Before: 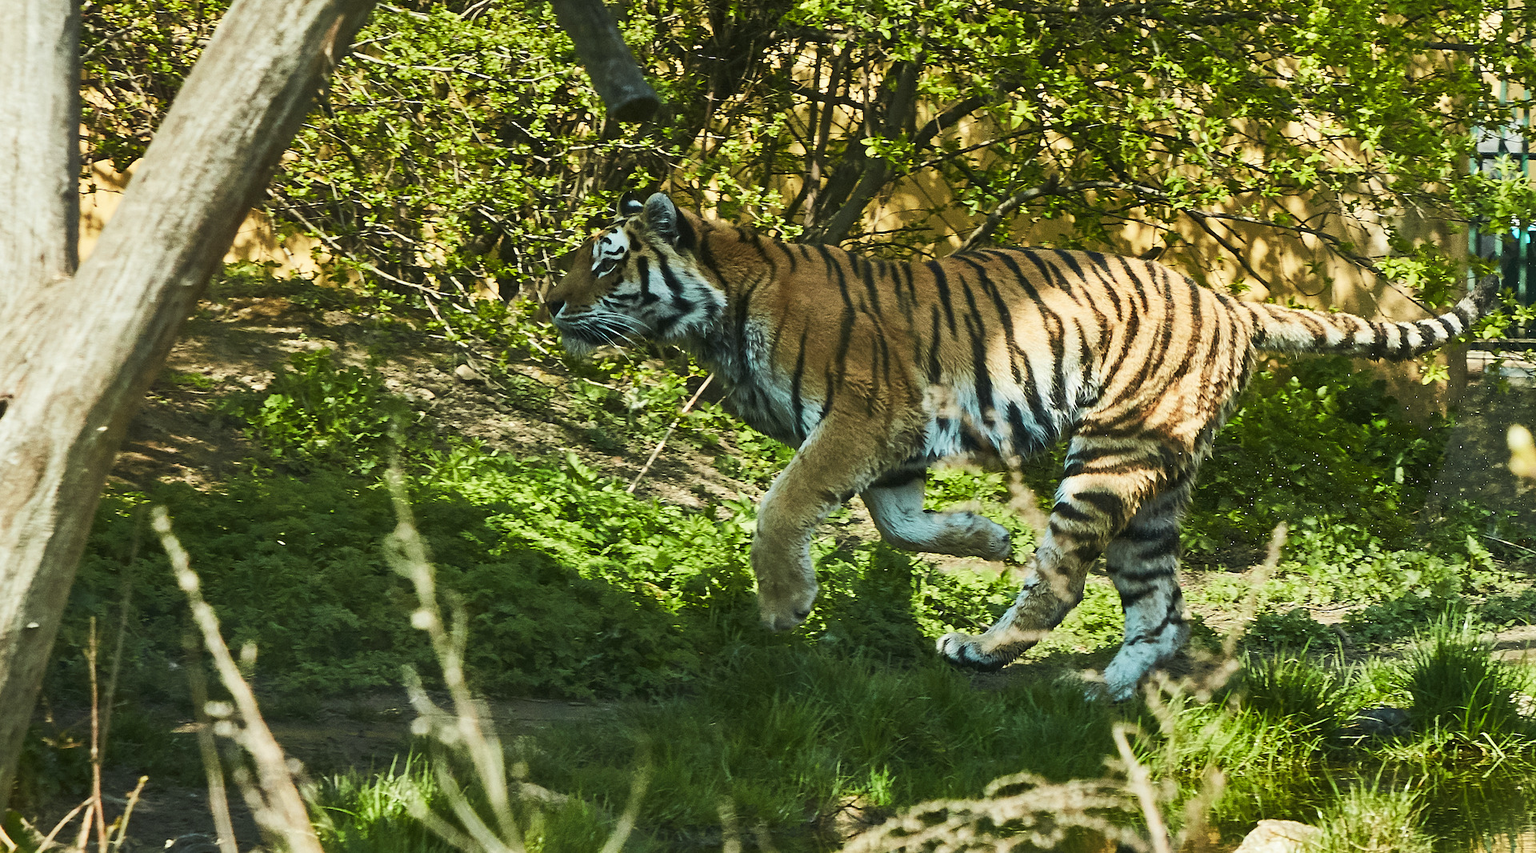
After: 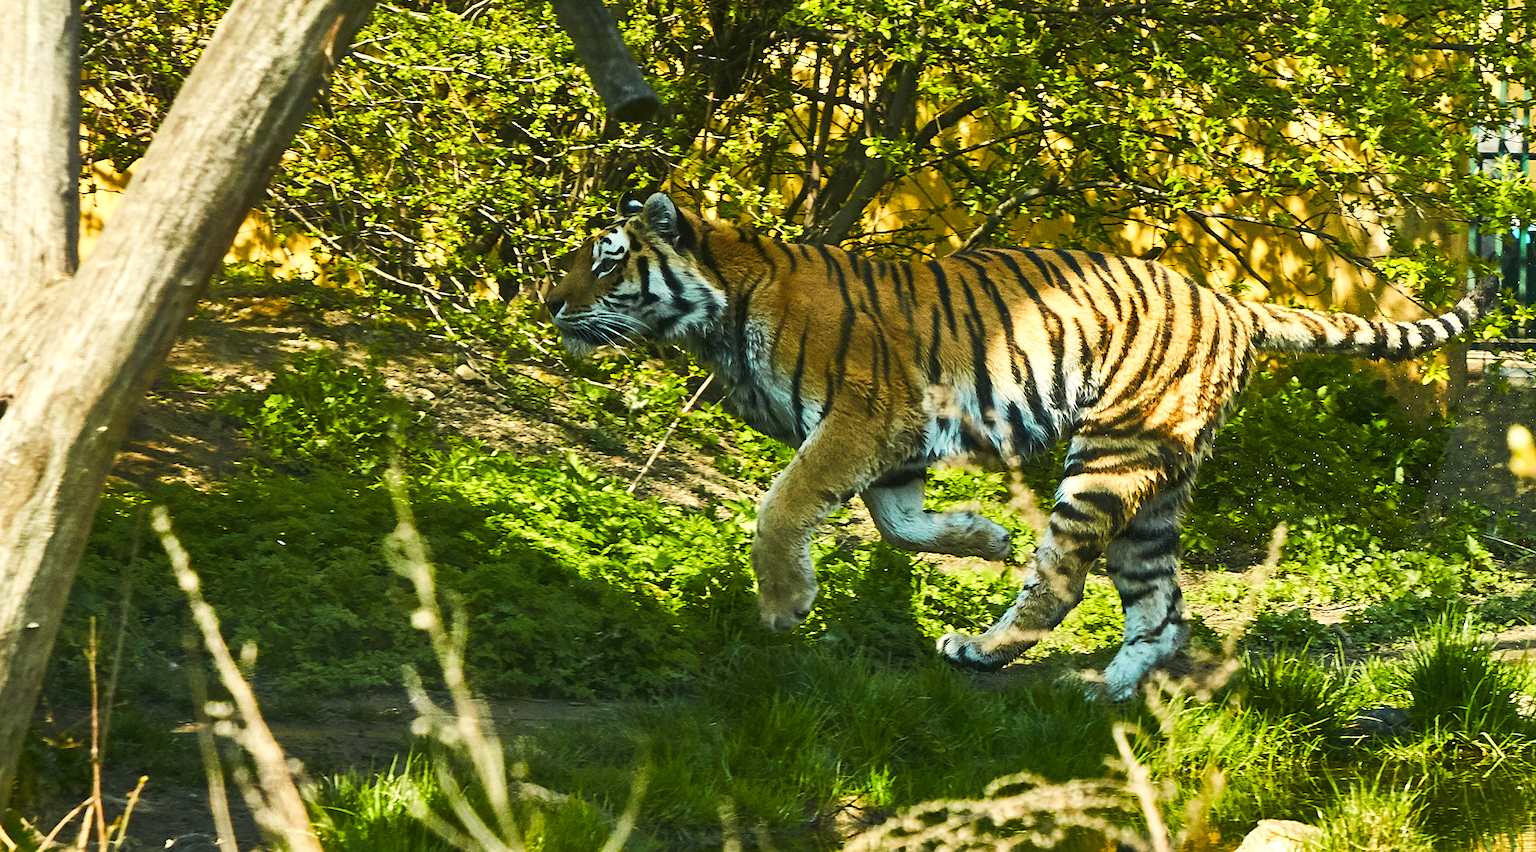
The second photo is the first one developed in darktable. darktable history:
color balance rgb: highlights gain › chroma 1.355%, highlights gain › hue 55.93°, perceptual saturation grading › global saturation 29.827%, perceptual brilliance grading › highlights 8.181%, perceptual brilliance grading › mid-tones 4.299%, perceptual brilliance grading › shadows 1.526%
